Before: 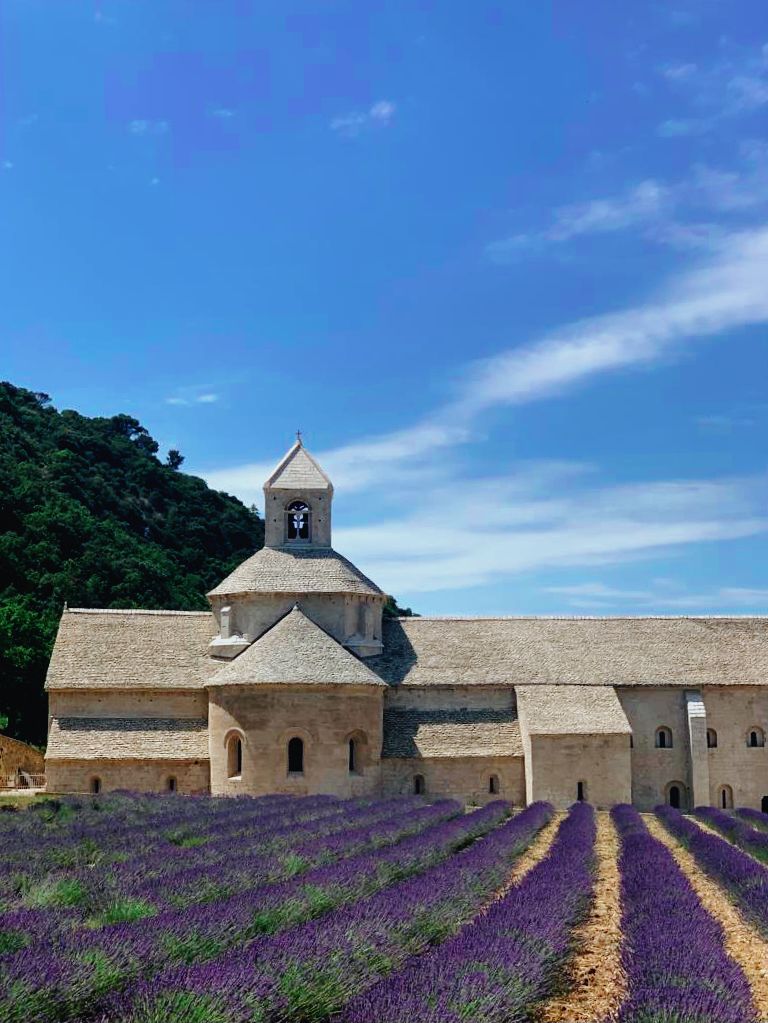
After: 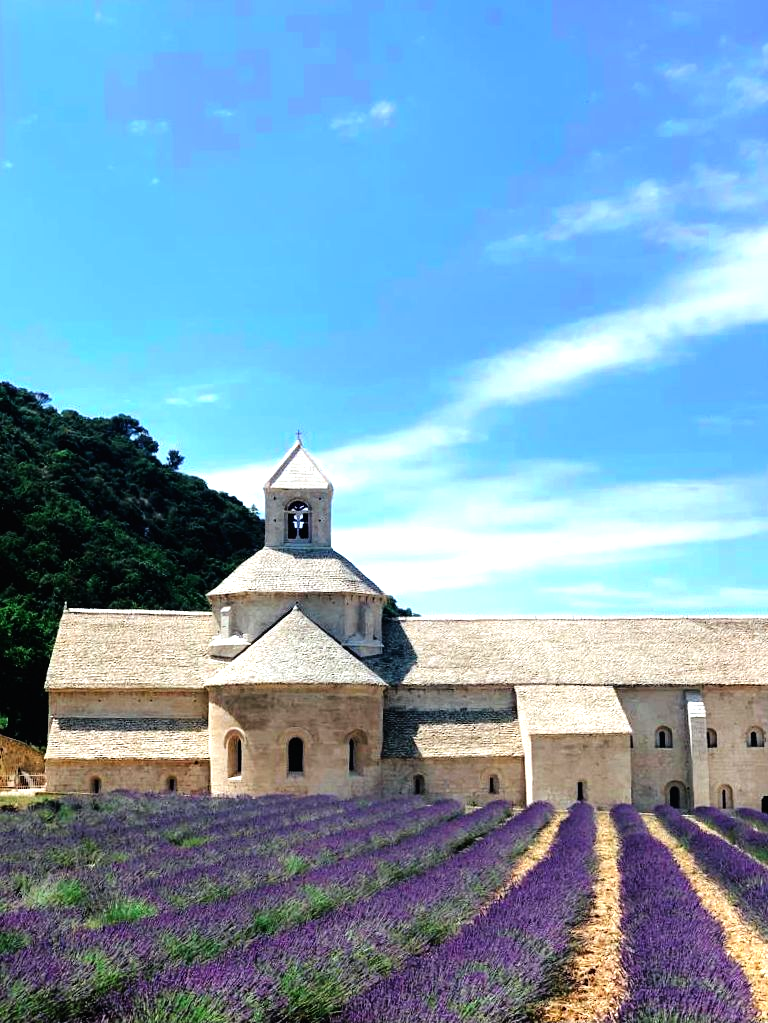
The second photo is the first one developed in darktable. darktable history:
tone equalizer: -8 EV -1.08 EV, -7 EV -1 EV, -6 EV -0.869 EV, -5 EV -0.552 EV, -3 EV 0.593 EV, -2 EV 0.875 EV, -1 EV 1.01 EV, +0 EV 1.08 EV
